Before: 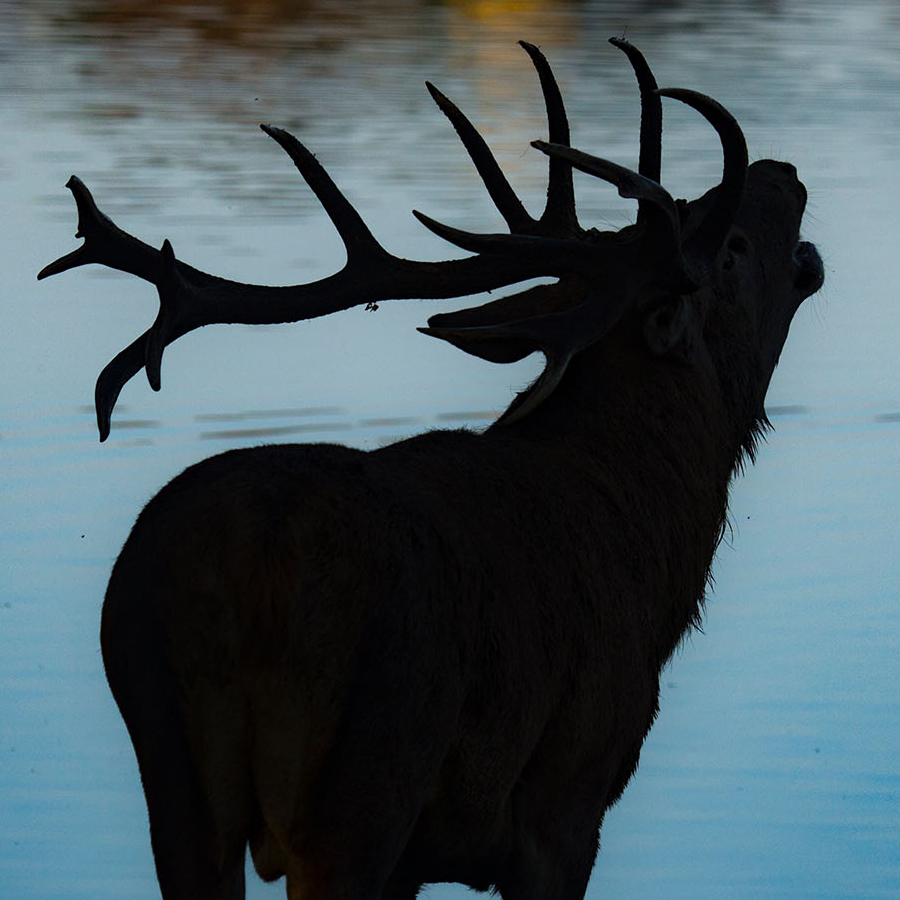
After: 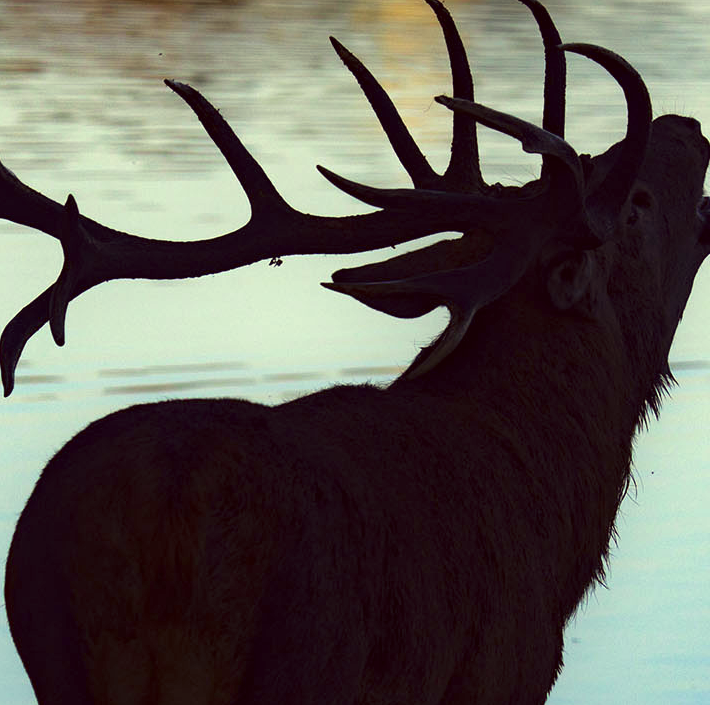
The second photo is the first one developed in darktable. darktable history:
color calibration: x 0.37, y 0.382, temperature 4303.88 K
exposure: black level correction 0, exposure 0.951 EV, compensate highlight preservation false
crop and rotate: left 10.695%, top 5.094%, right 10.367%, bottom 16.553%
tone equalizer: -7 EV 0.123 EV
color correction: highlights a* -0.452, highlights b* 39.74, shadows a* 9.7, shadows b* -0.265
